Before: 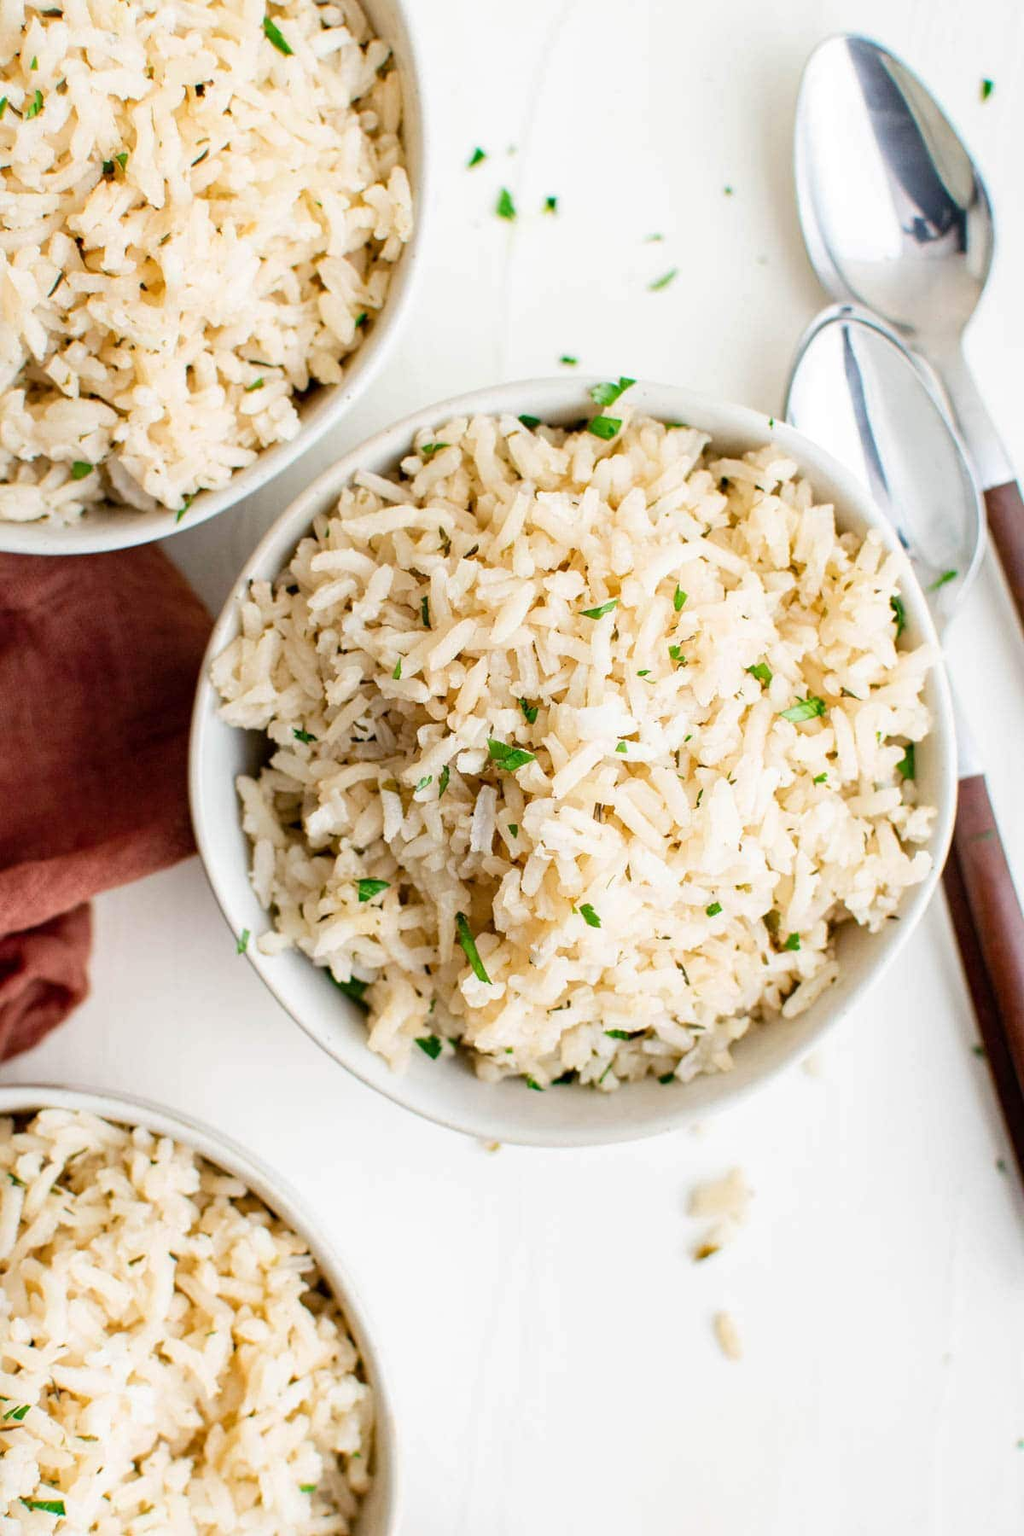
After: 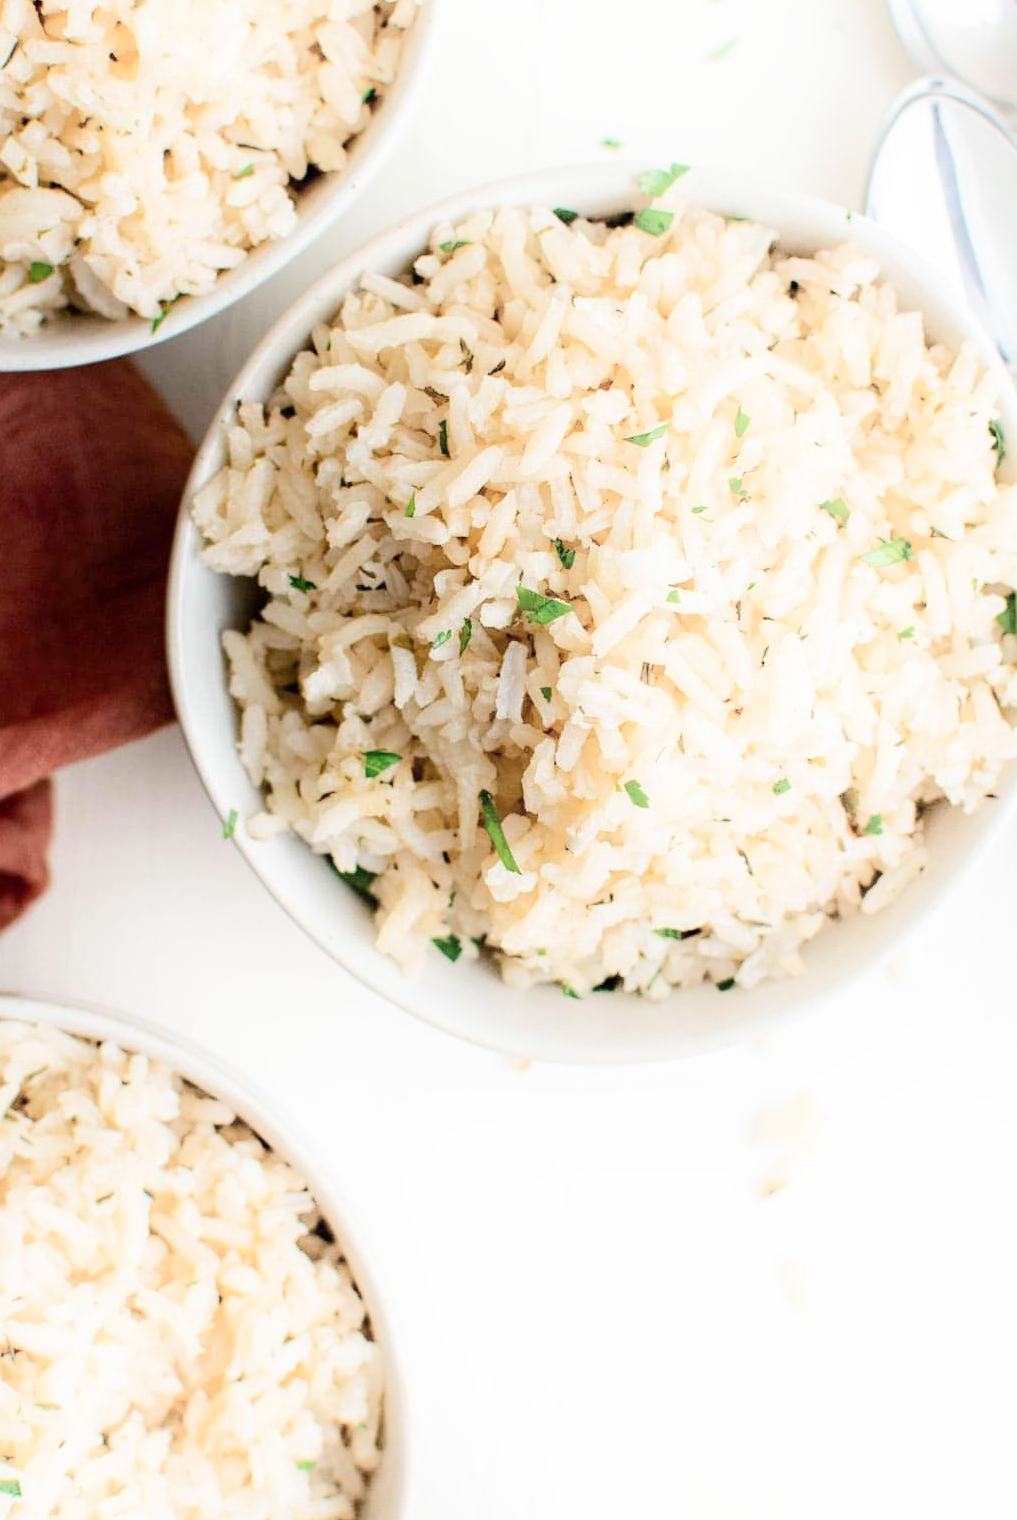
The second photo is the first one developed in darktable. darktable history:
shadows and highlights: shadows -40.12, highlights 62.91, highlights color adjustment 0.607%, soften with gaussian
crop and rotate: left 4.603%, top 15.518%, right 10.644%
